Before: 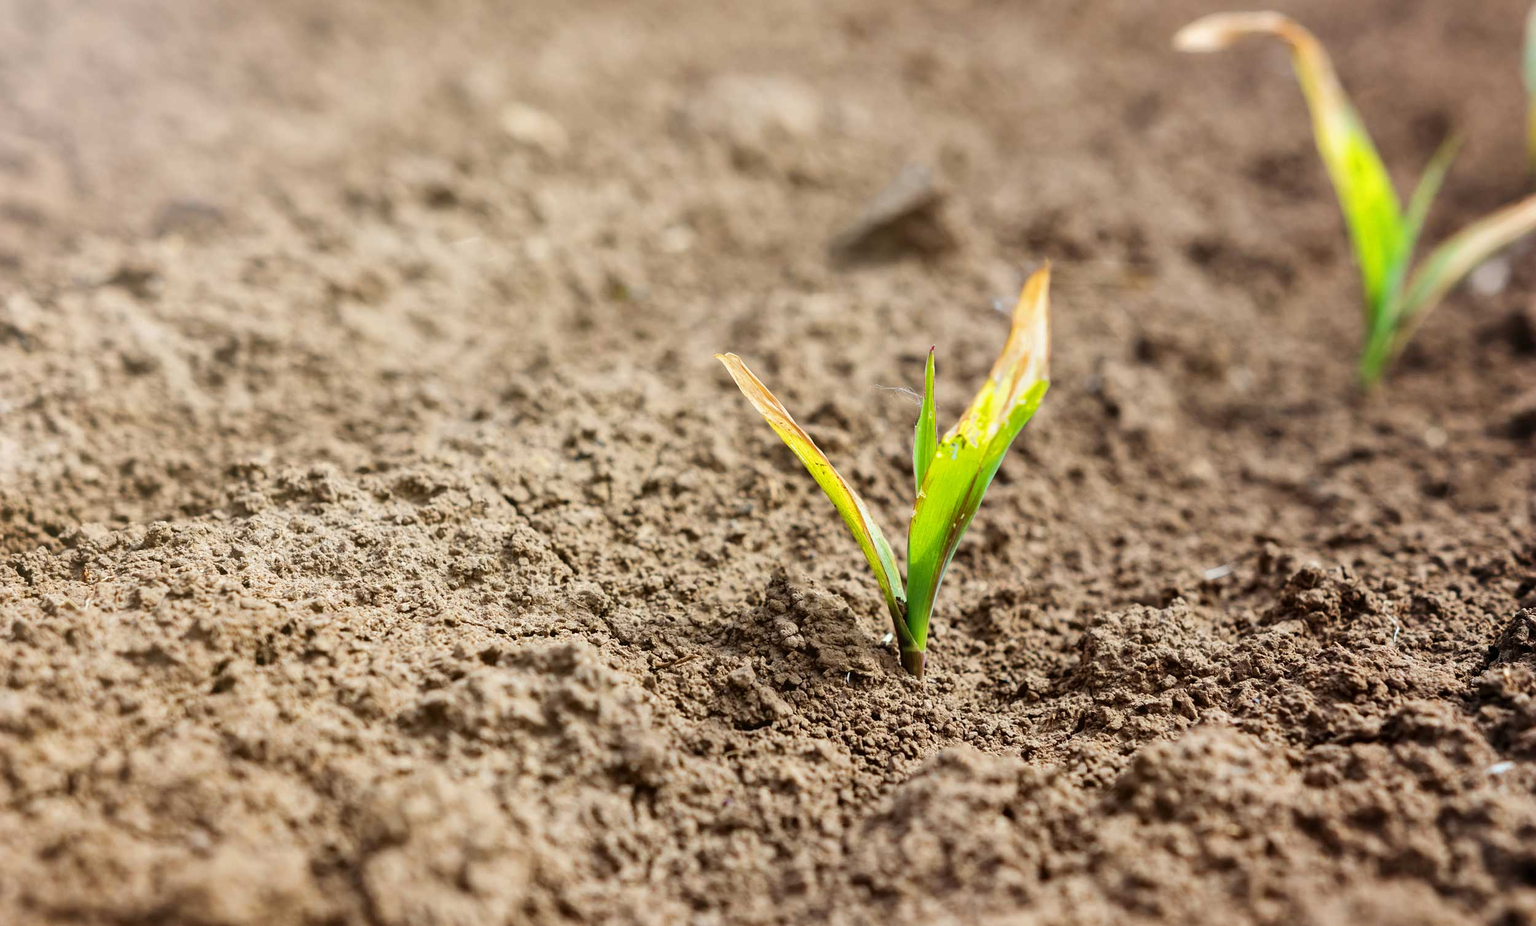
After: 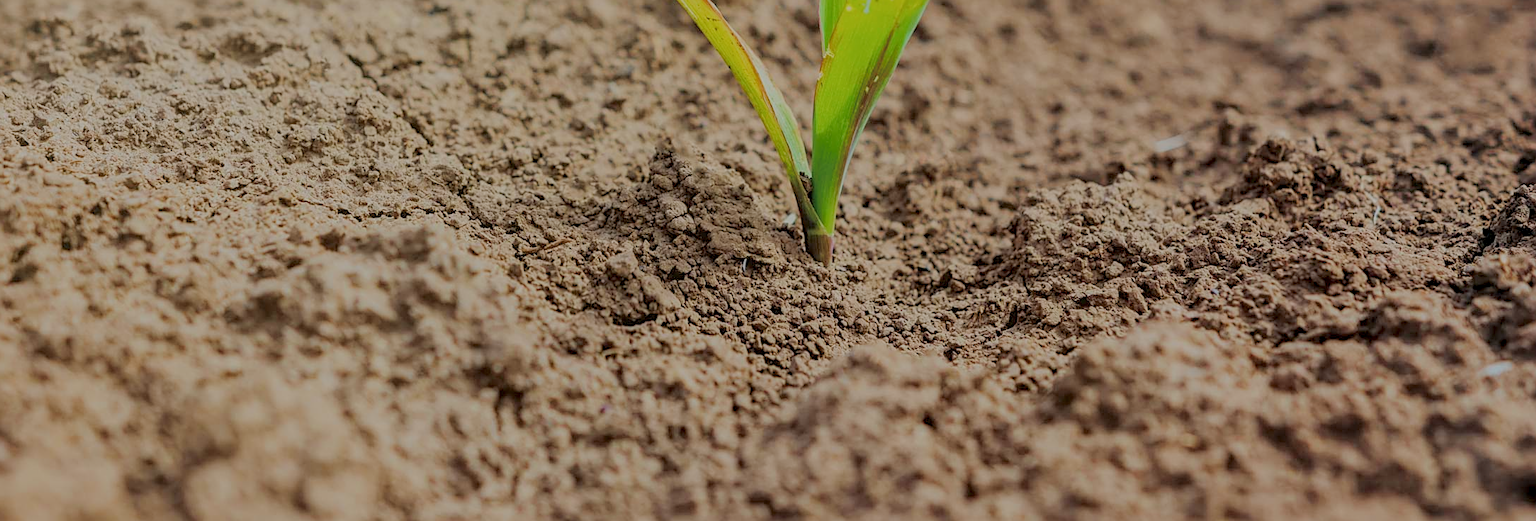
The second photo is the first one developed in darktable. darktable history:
sharpen: on, module defaults
local contrast: on, module defaults
crop and rotate: left 13.249%, top 48.376%, bottom 2.786%
filmic rgb: black relative exposure -13.9 EV, white relative exposure 7.96 EV, hardness 3.74, latitude 49.66%, contrast 0.515, color science v6 (2022)
